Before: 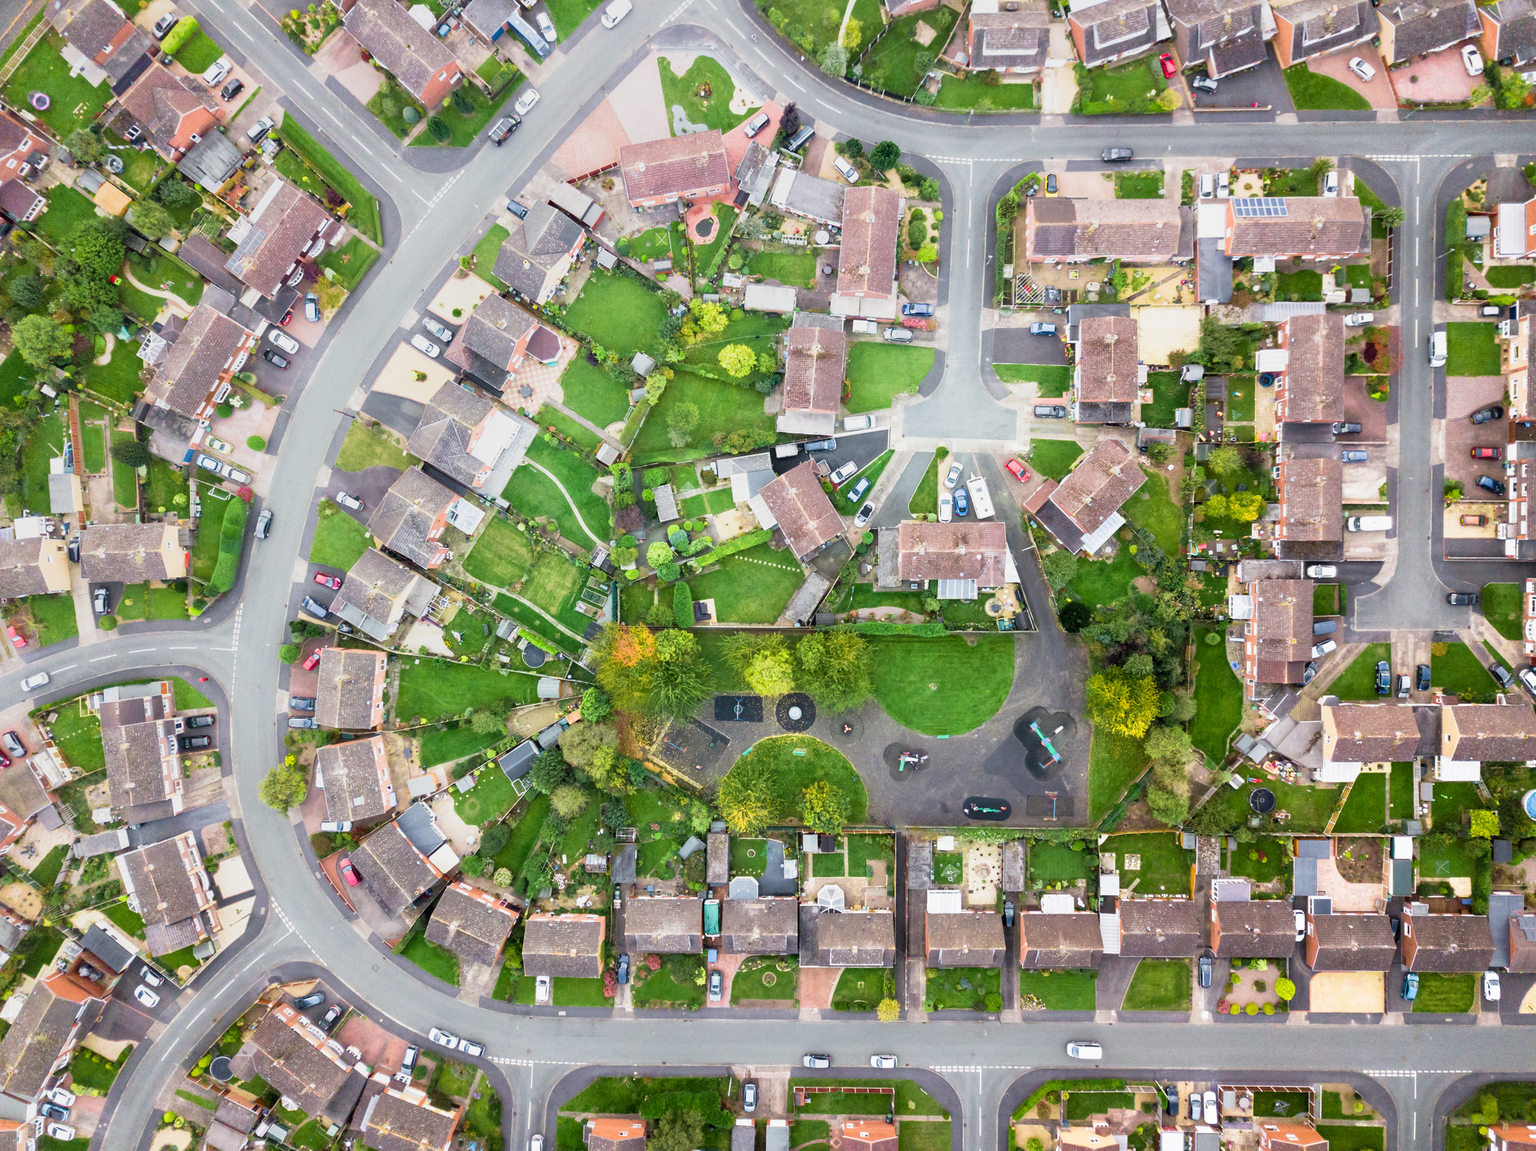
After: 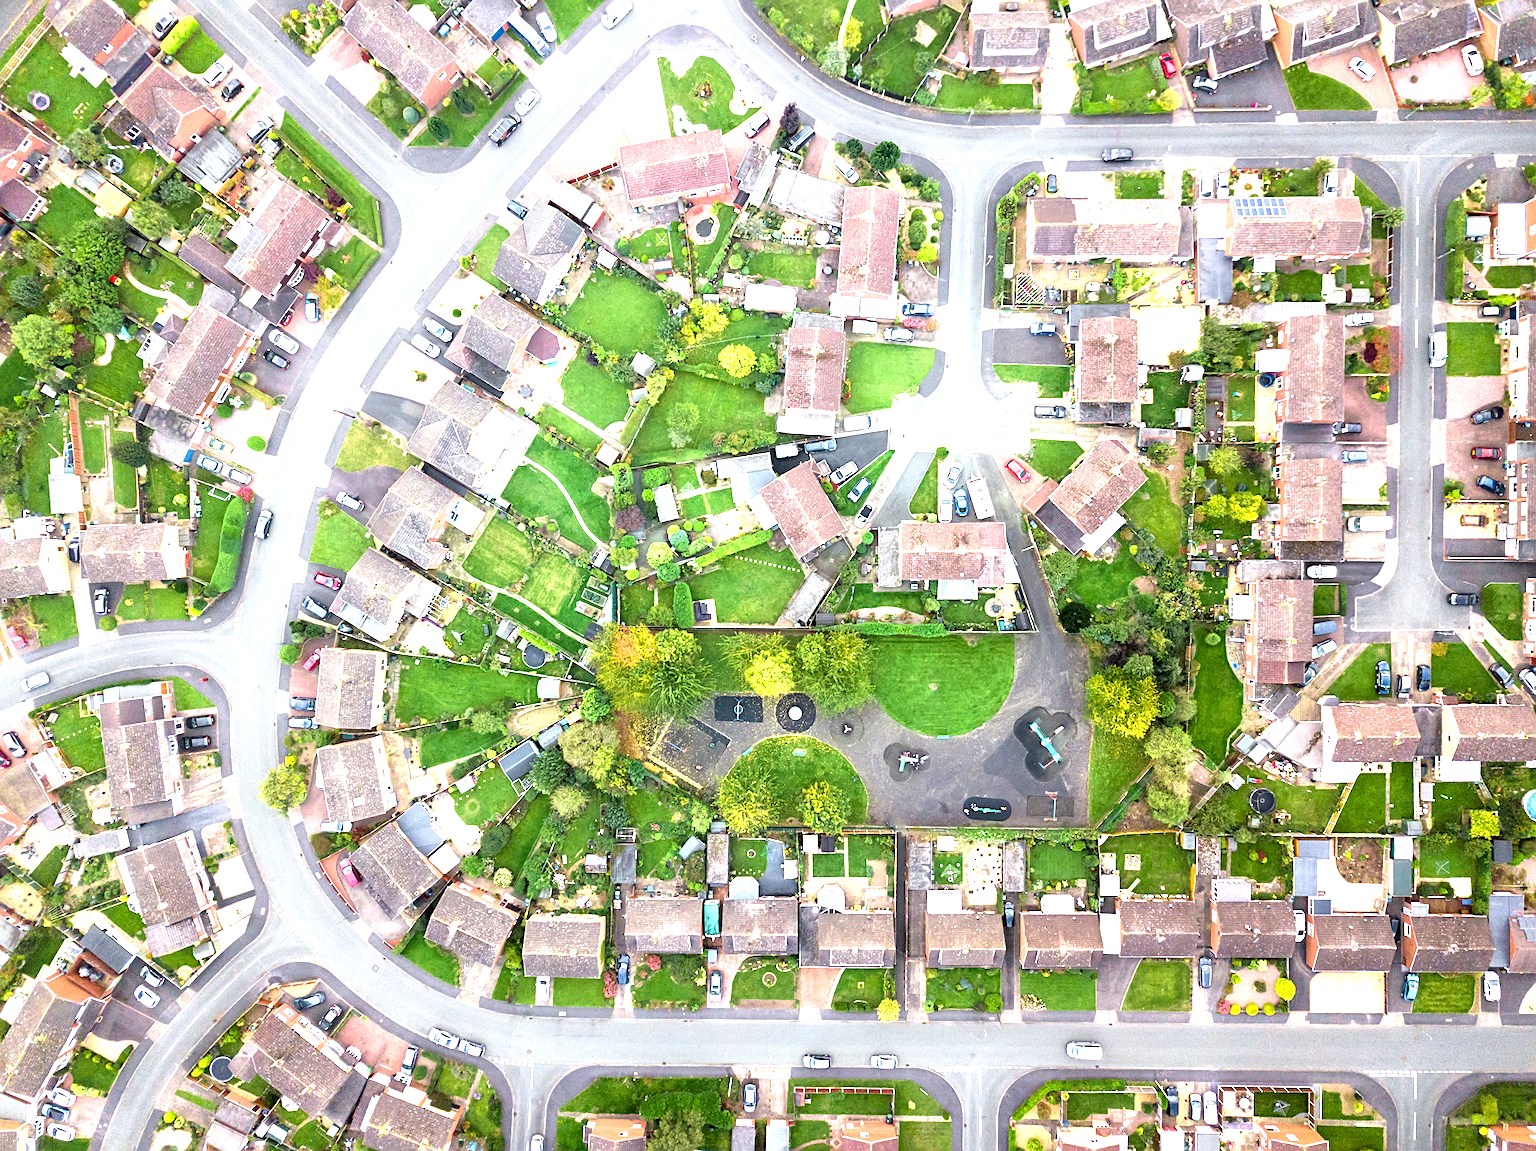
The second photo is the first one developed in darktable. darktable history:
sharpen: on, module defaults
exposure: exposure 0.935 EV, compensate highlight preservation false
